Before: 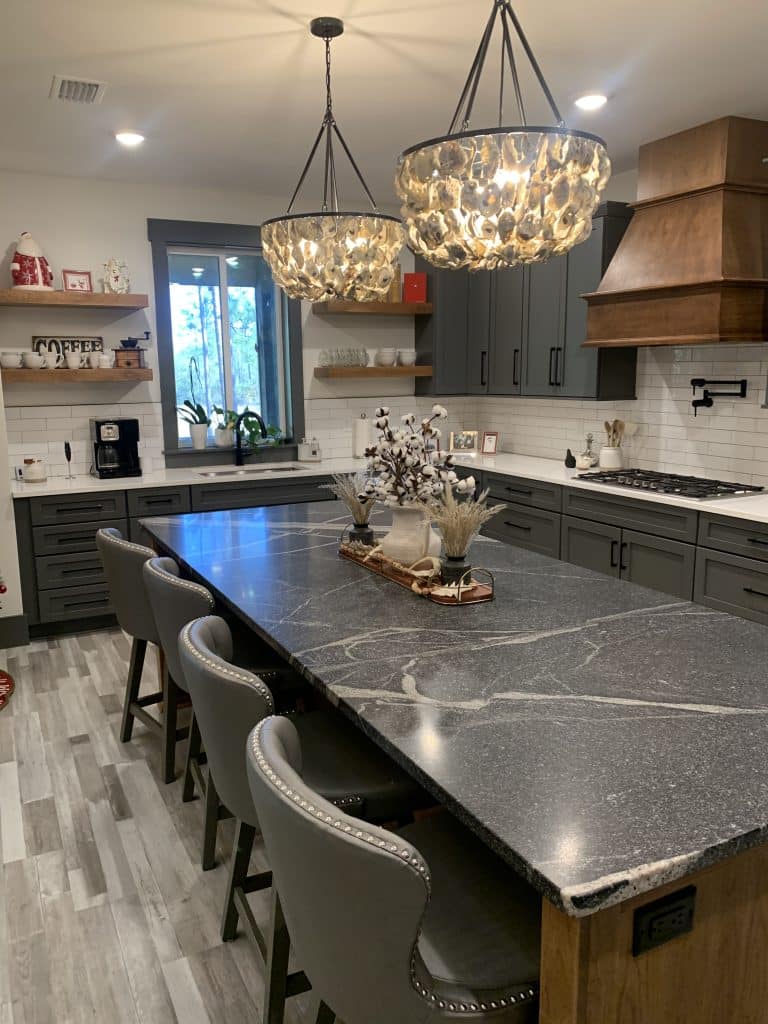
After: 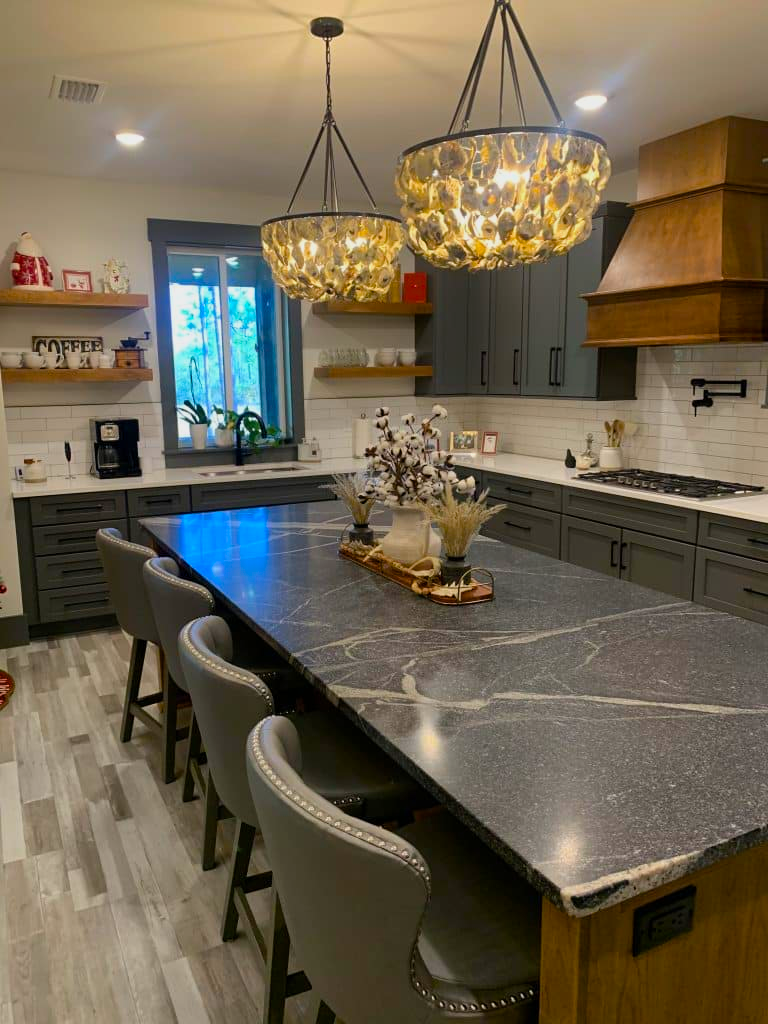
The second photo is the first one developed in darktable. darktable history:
exposure: exposure -0.25 EV, compensate highlight preservation false
color balance rgb: perceptual saturation grading › global saturation 31.191%, perceptual brilliance grading › global brilliance 2.666%, perceptual brilliance grading › highlights -2.8%, perceptual brilliance grading › shadows 2.728%, global vibrance 40.094%
